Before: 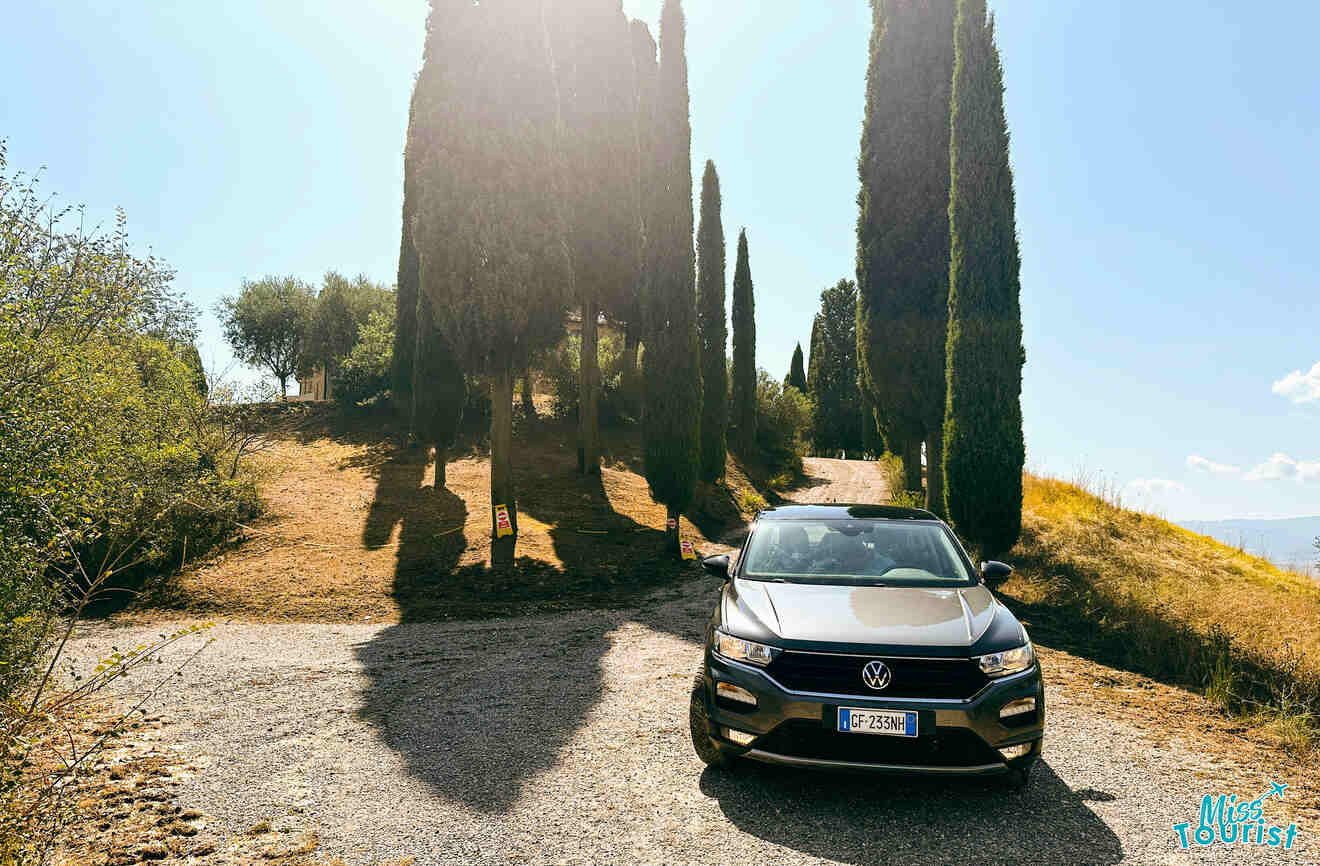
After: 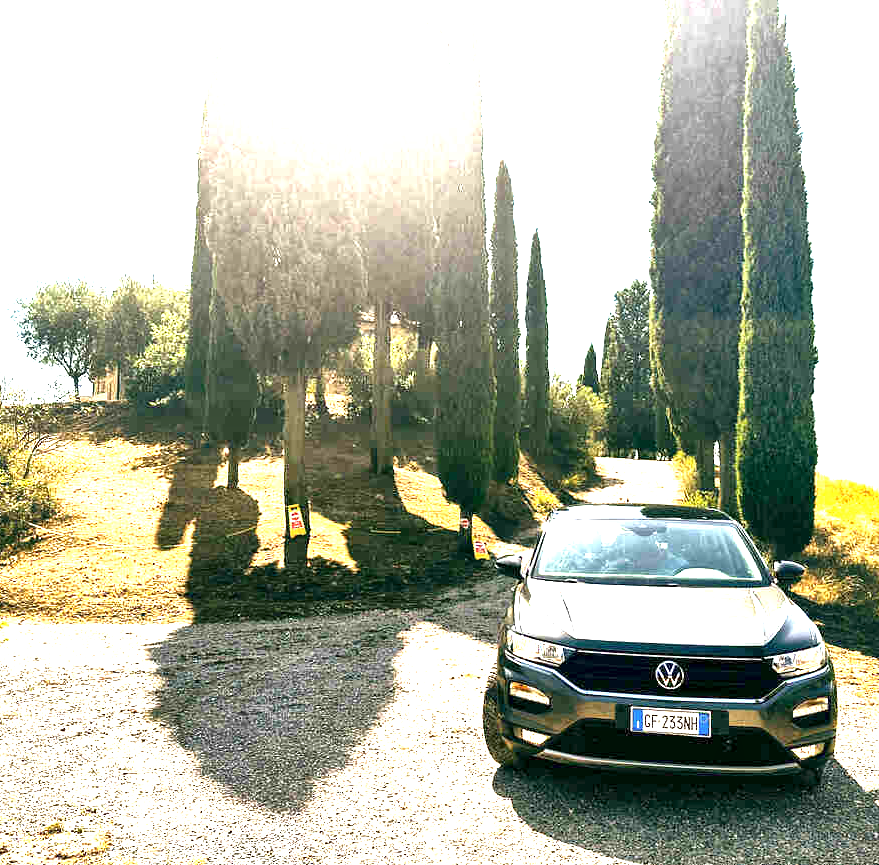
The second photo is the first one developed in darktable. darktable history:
local contrast: mode bilateral grid, contrast 70, coarseness 75, detail 180%, midtone range 0.2
exposure: black level correction 0, exposure 1.7 EV, compensate exposure bias true, compensate highlight preservation false
crop and rotate: left 15.754%, right 17.579%
